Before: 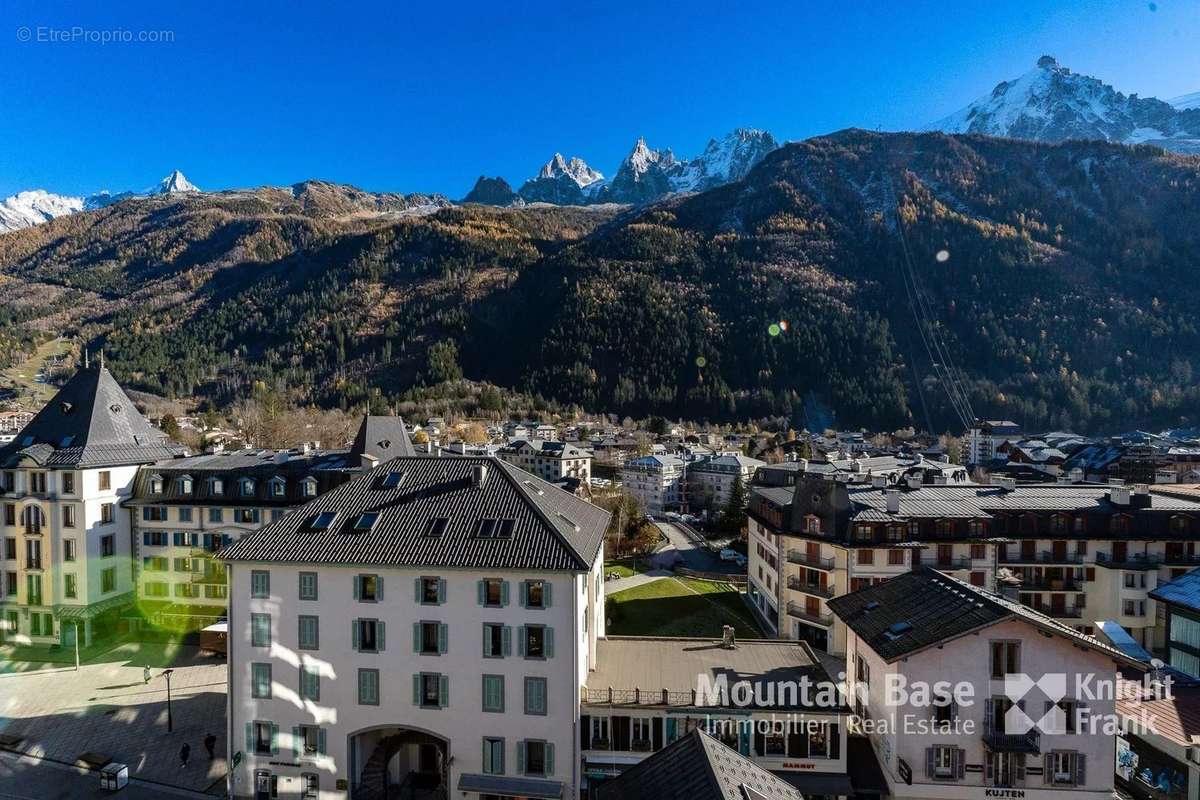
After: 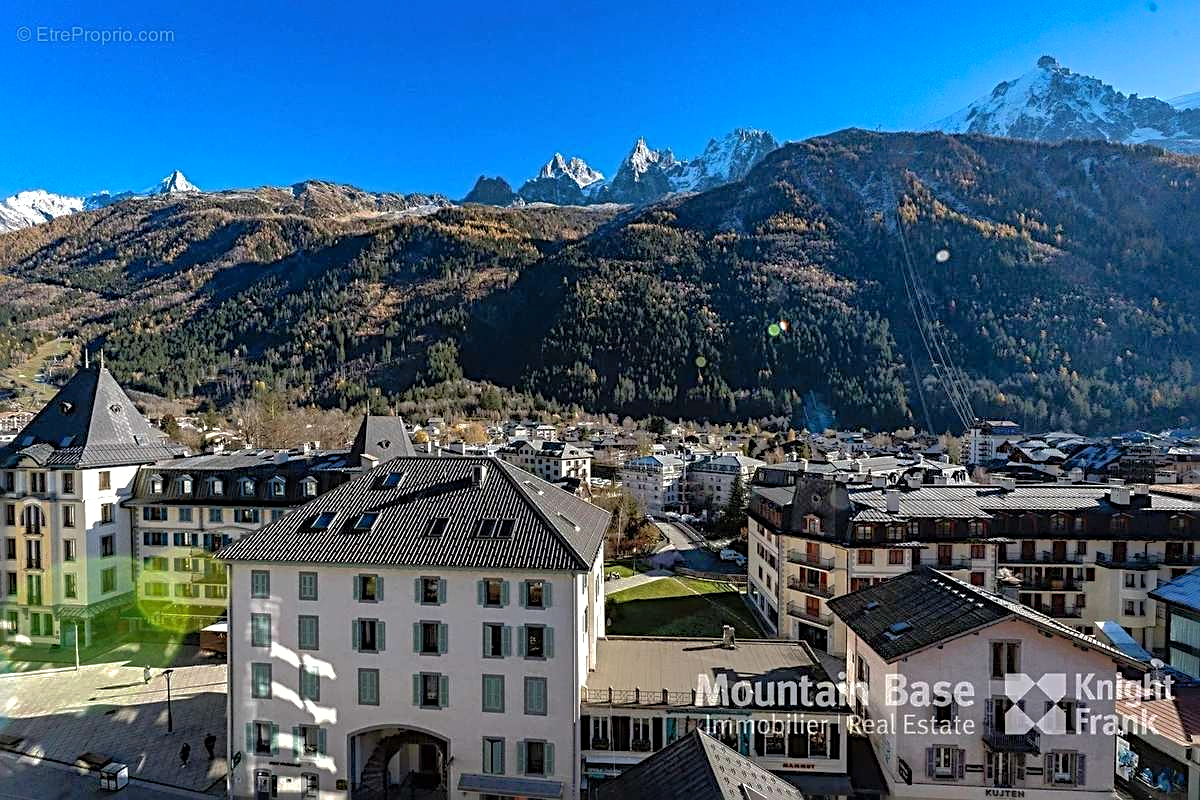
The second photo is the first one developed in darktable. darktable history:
sharpen: radius 3.109
shadows and highlights: shadows 60.1, highlights -60.11
tone equalizer: -8 EV -0.455 EV, -7 EV -0.416 EV, -6 EV -0.318 EV, -5 EV -0.195 EV, -3 EV 0.198 EV, -2 EV 0.317 EV, -1 EV 0.413 EV, +0 EV 0.41 EV, edges refinement/feathering 500, mask exposure compensation -1.57 EV, preserve details no
